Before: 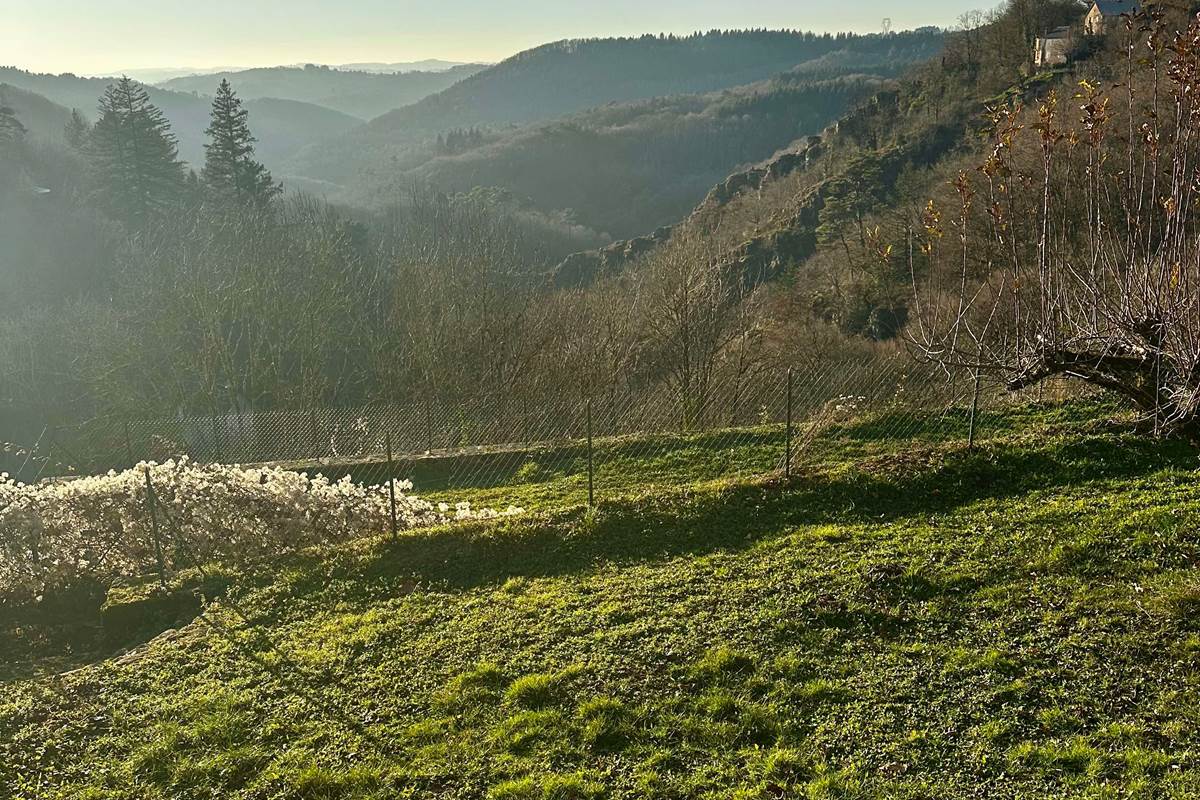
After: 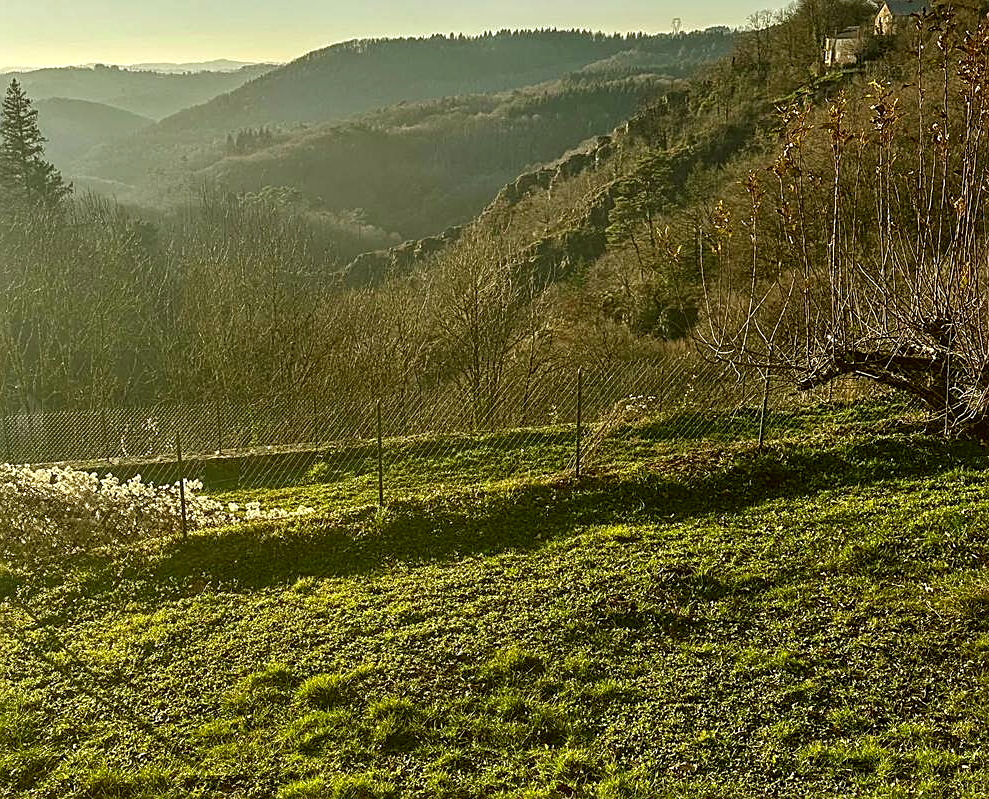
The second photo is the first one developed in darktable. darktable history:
sharpen: on, module defaults
color correction: highlights a* -1.59, highlights b* 10.44, shadows a* 0.579, shadows b* 19.48
crop: left 17.567%, bottom 0.029%
local contrast: on, module defaults
